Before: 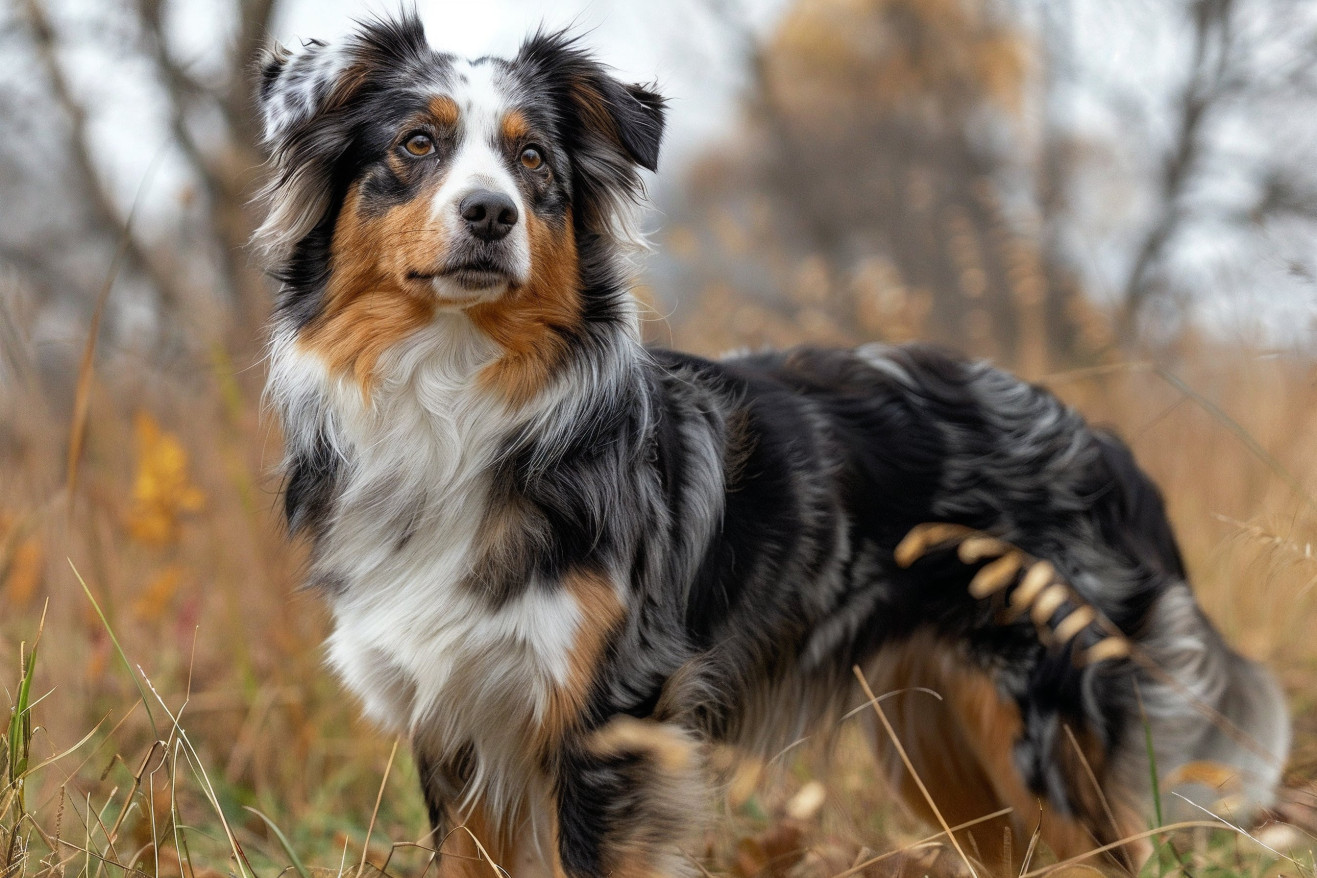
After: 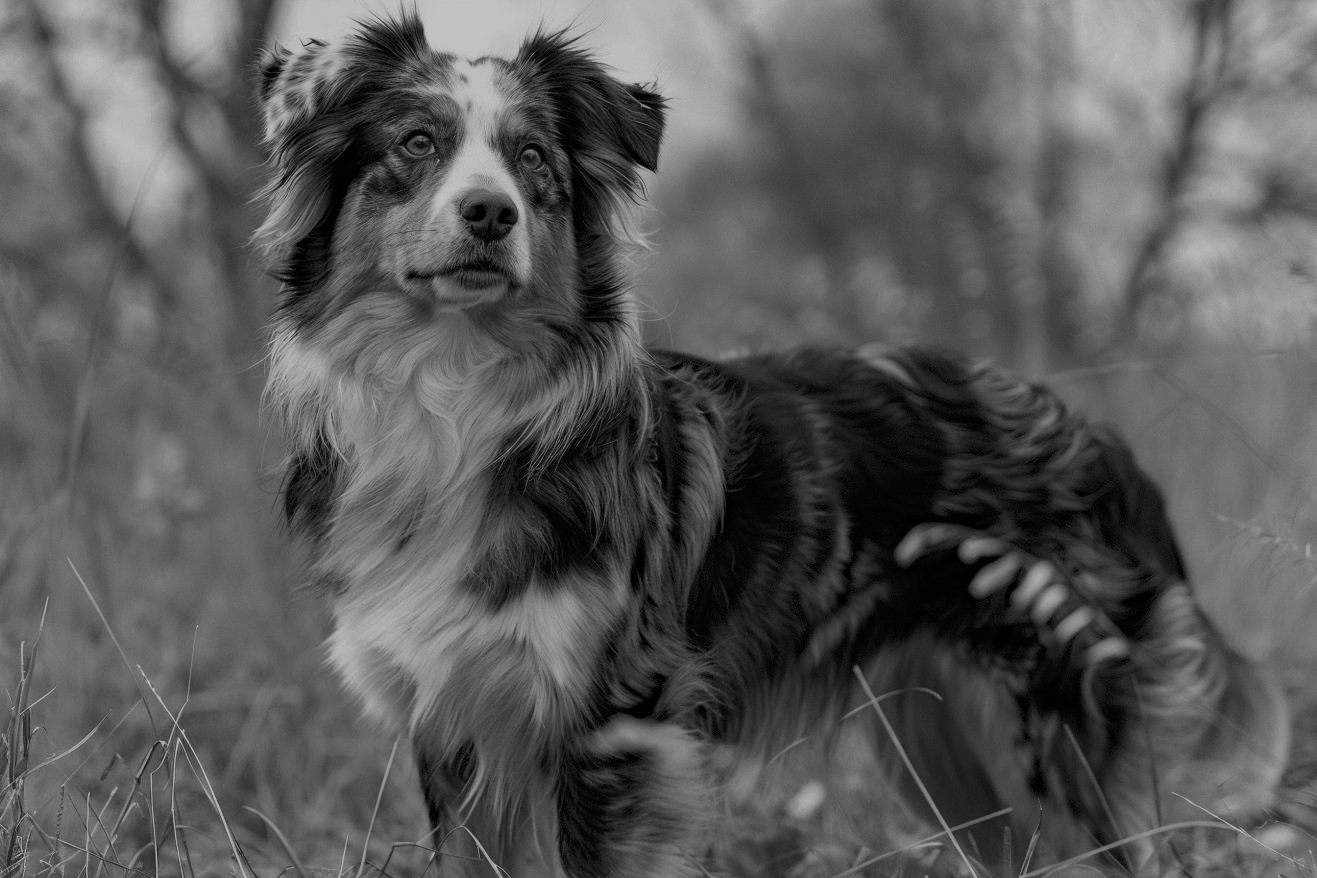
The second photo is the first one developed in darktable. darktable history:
haze removal: compatibility mode true, adaptive false
monochrome: a 79.32, b 81.83, size 1.1
color zones: curves: ch1 [(0, 0.34) (0.143, 0.164) (0.286, 0.152) (0.429, 0.176) (0.571, 0.173) (0.714, 0.188) (0.857, 0.199) (1, 0.34)]
